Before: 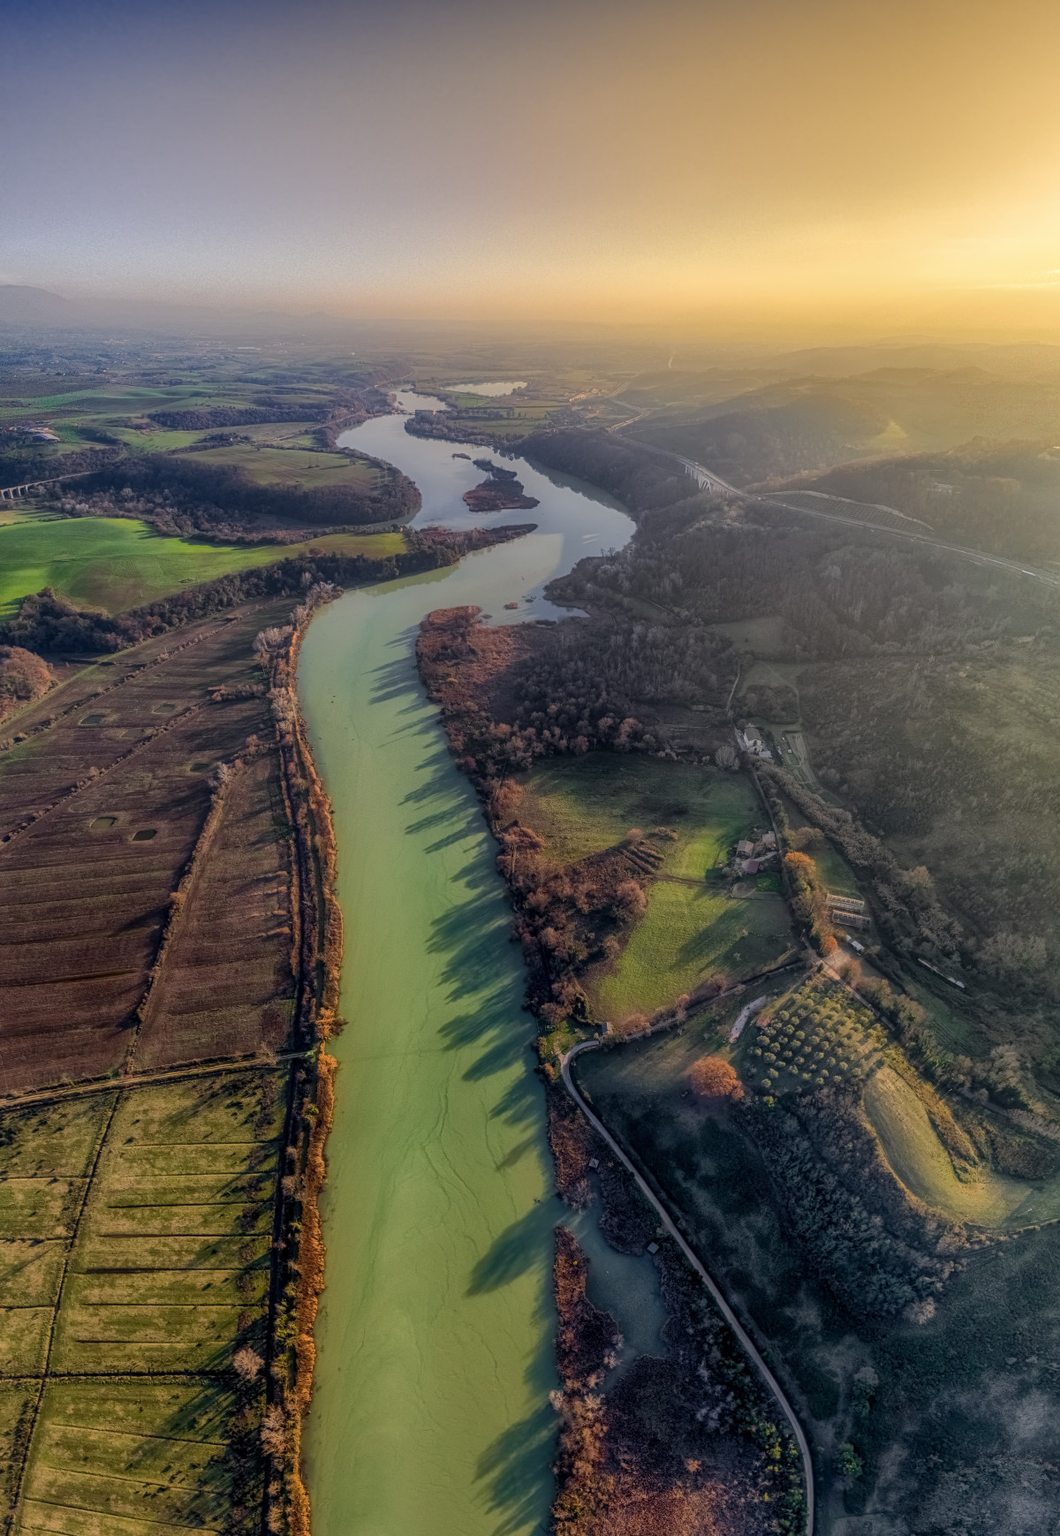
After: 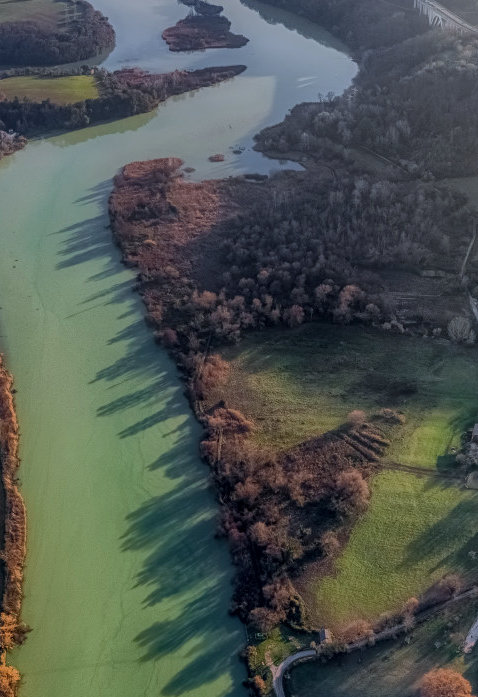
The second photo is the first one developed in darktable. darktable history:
local contrast: detail 110%
color correction: highlights a* -3.87, highlights b* -10.98
crop: left 30.242%, top 30.393%, right 29.909%, bottom 29.509%
